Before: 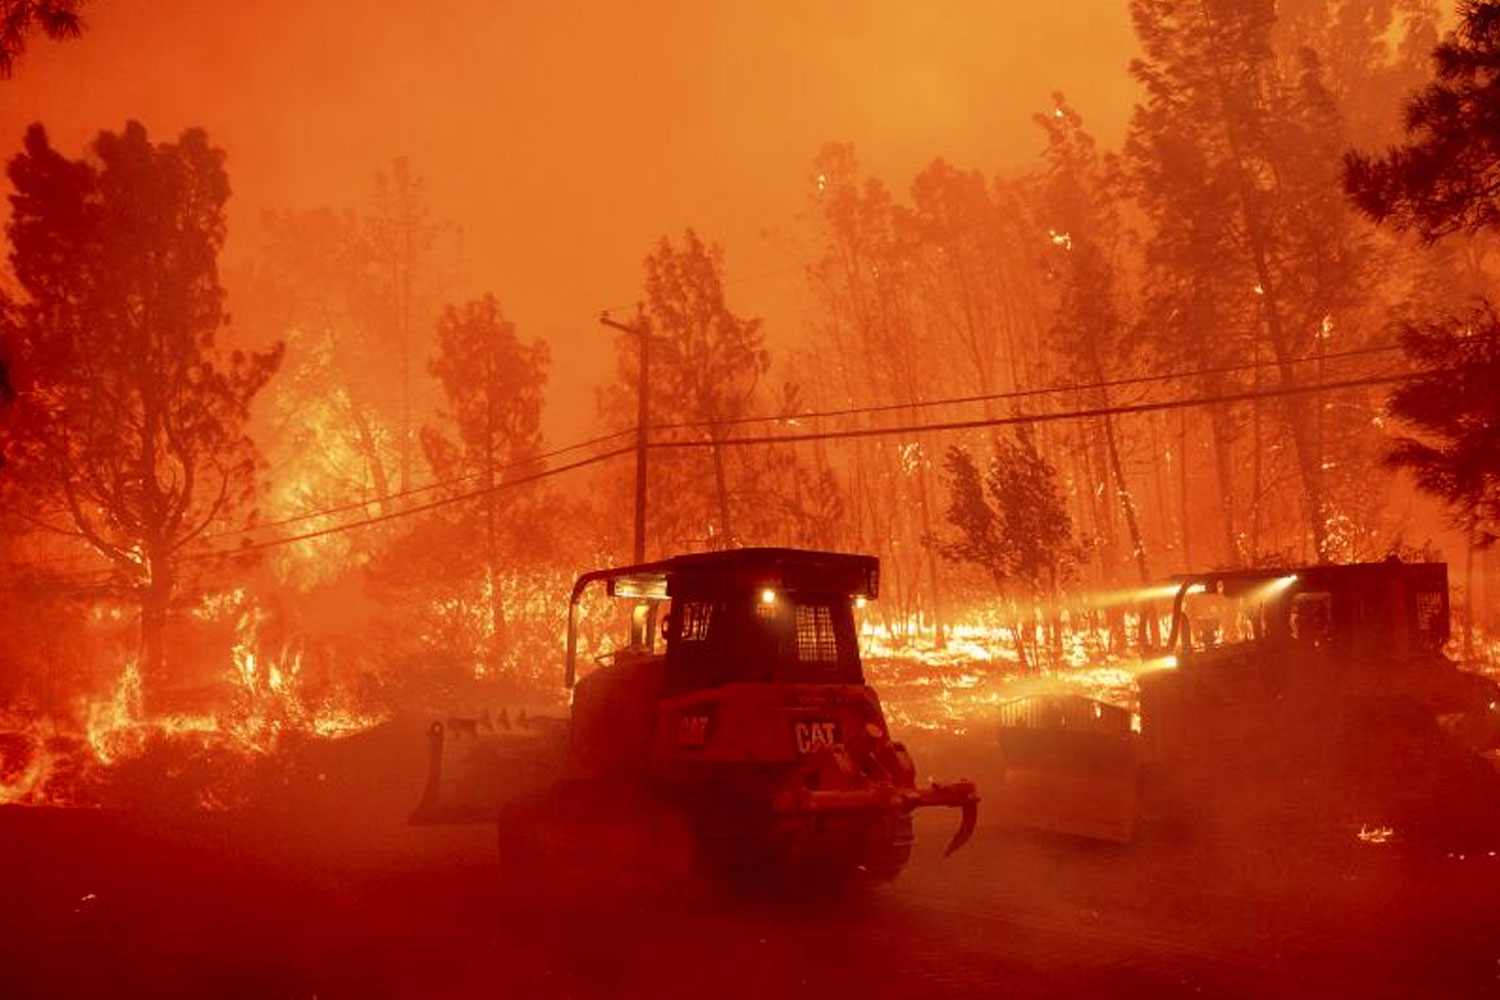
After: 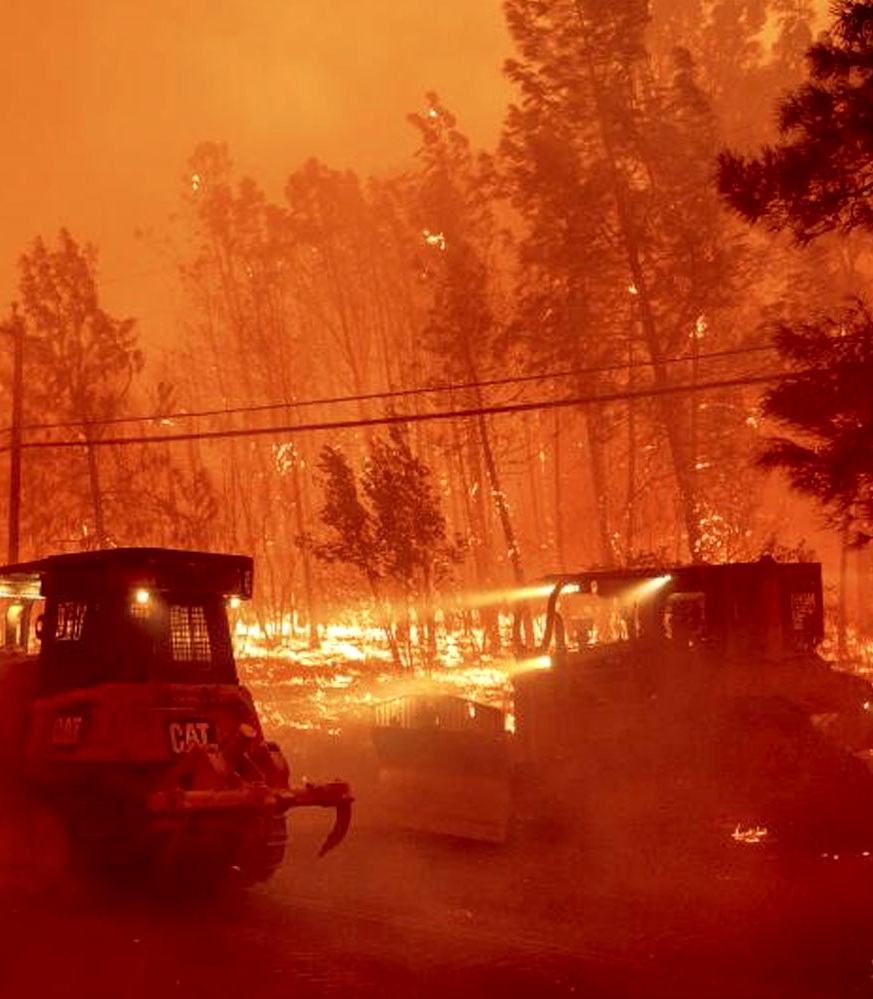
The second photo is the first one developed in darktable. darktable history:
crop: left 41.78%
local contrast: on, module defaults
